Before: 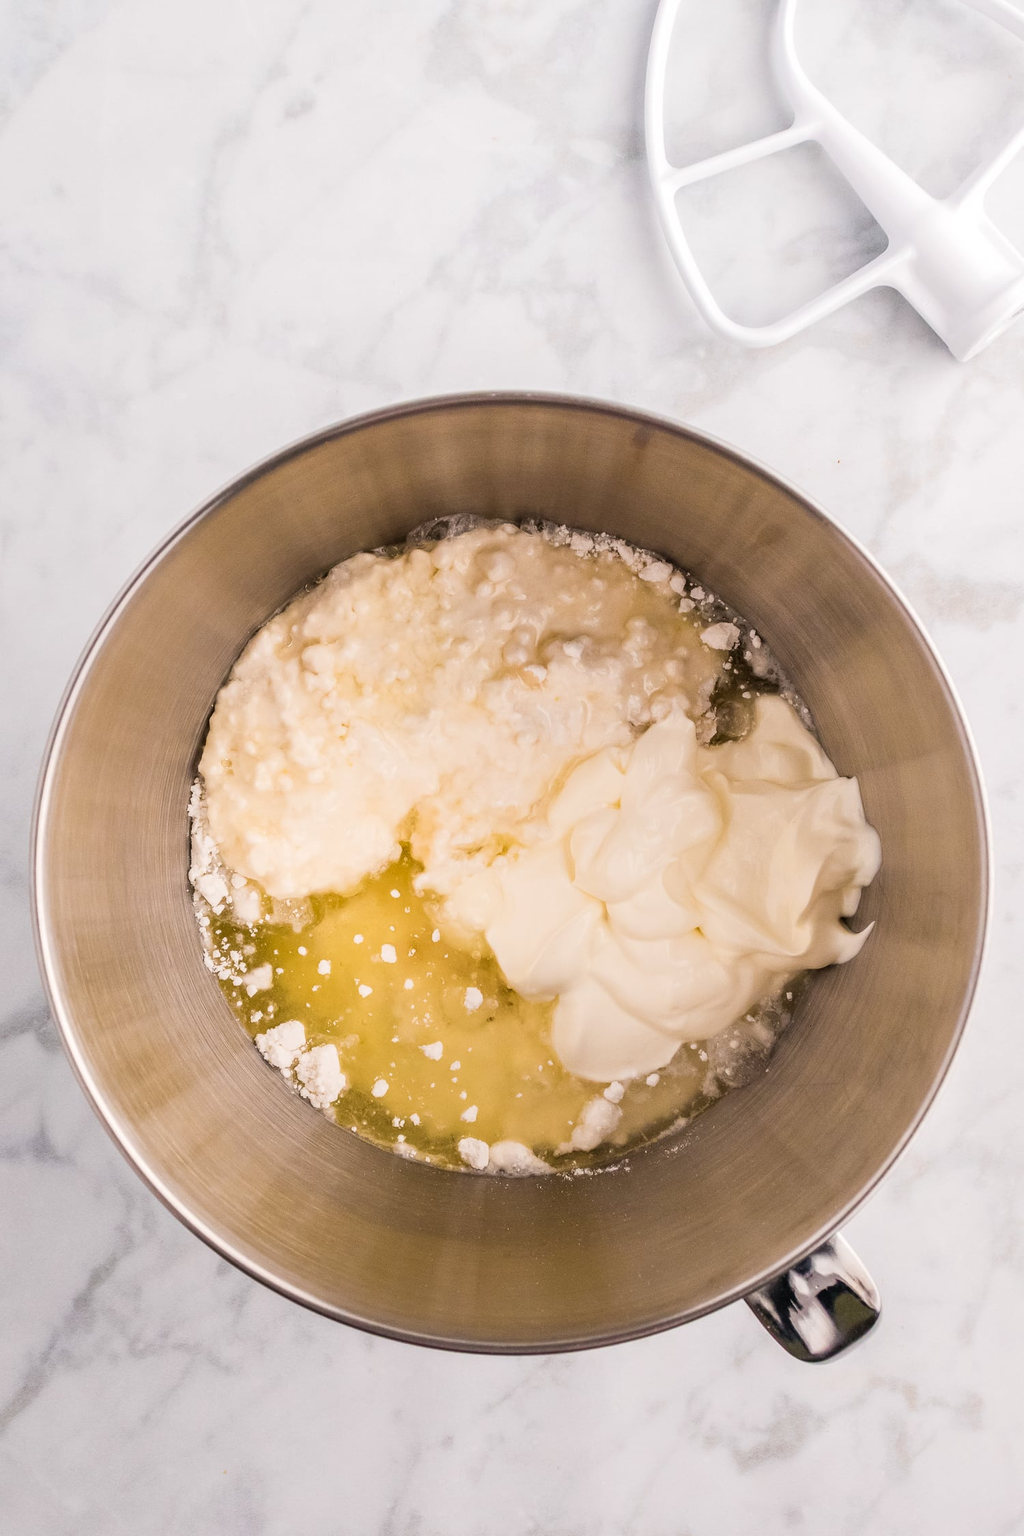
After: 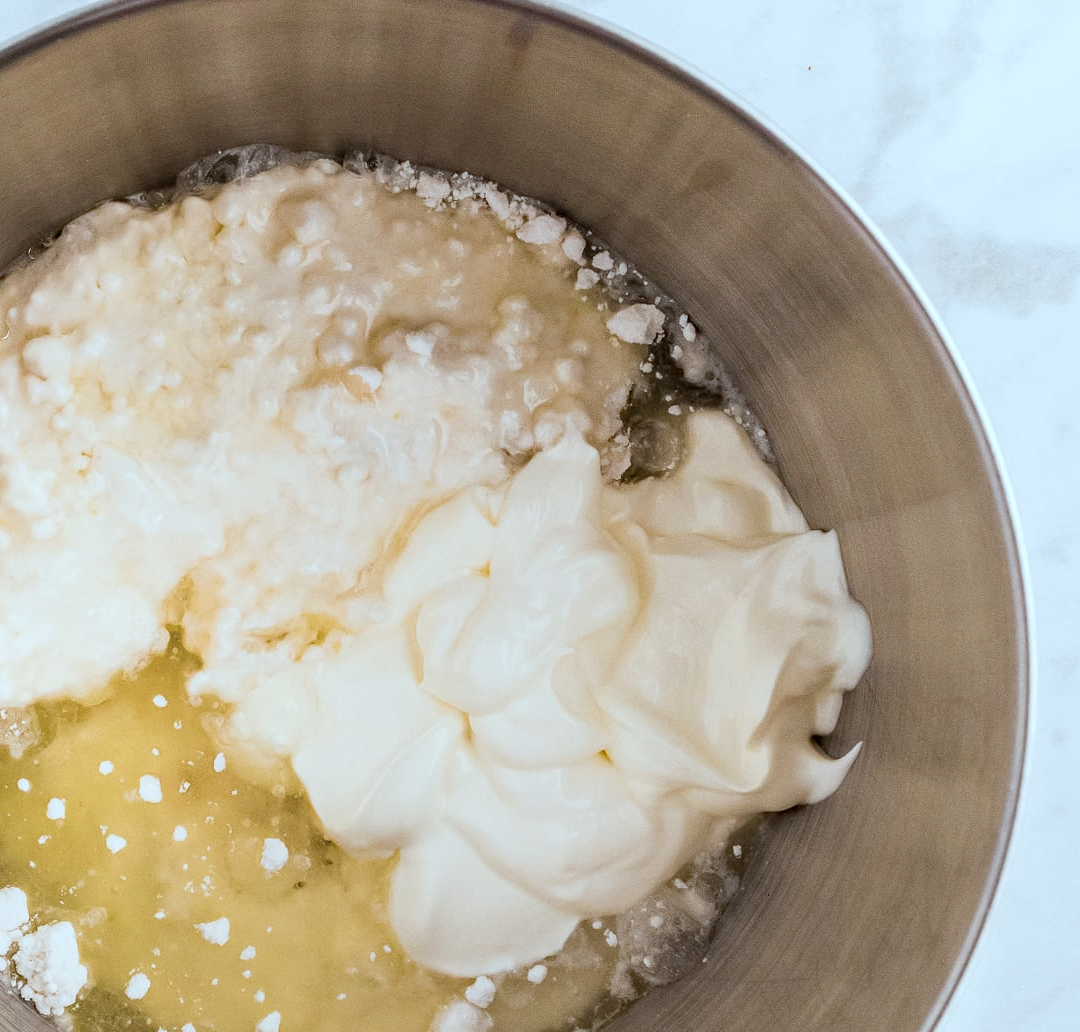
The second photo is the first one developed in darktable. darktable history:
color correction: highlights a* -12.64, highlights b* -18.1, saturation 0.7
crop and rotate: left 27.938%, top 27.046%, bottom 27.046%
grain: coarseness 0.09 ISO, strength 10%
contrast brightness saturation: saturation 0.18
haze removal: strength 0.29, distance 0.25, compatibility mode true, adaptive false
